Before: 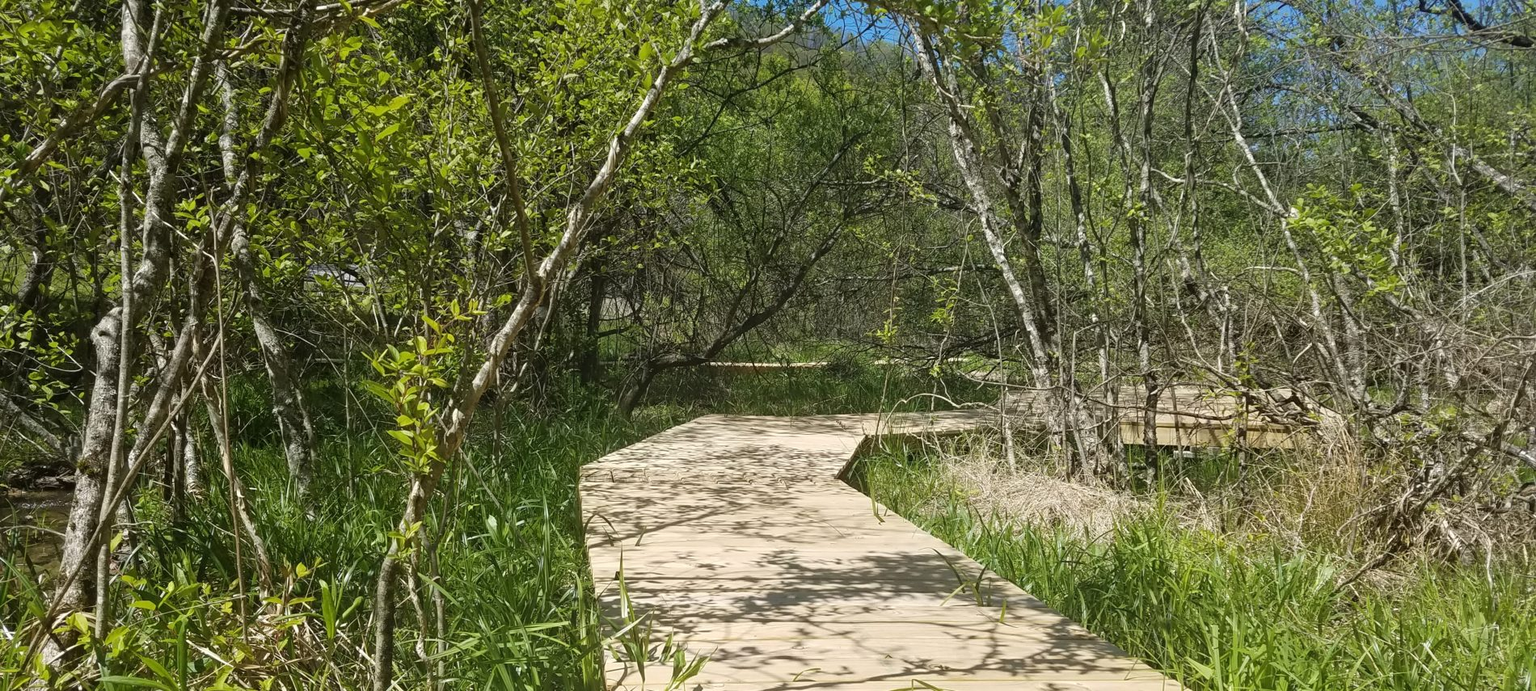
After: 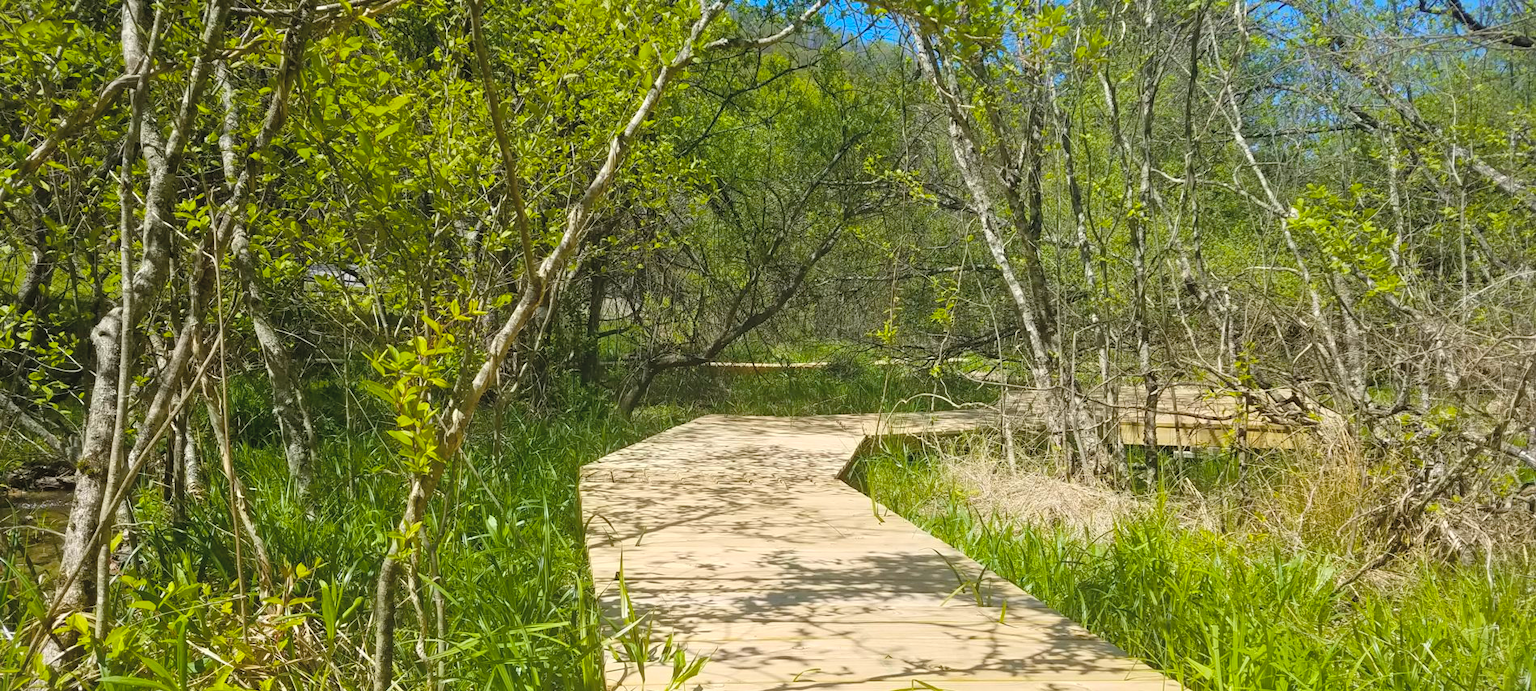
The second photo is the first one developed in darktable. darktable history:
contrast brightness saturation: brightness 0.15
vignetting: fall-off start 100%, brightness -0.406, saturation -0.3, width/height ratio 1.324, dithering 8-bit output, unbound false
color balance rgb: linear chroma grading › global chroma 15%, perceptual saturation grading › global saturation 30%
